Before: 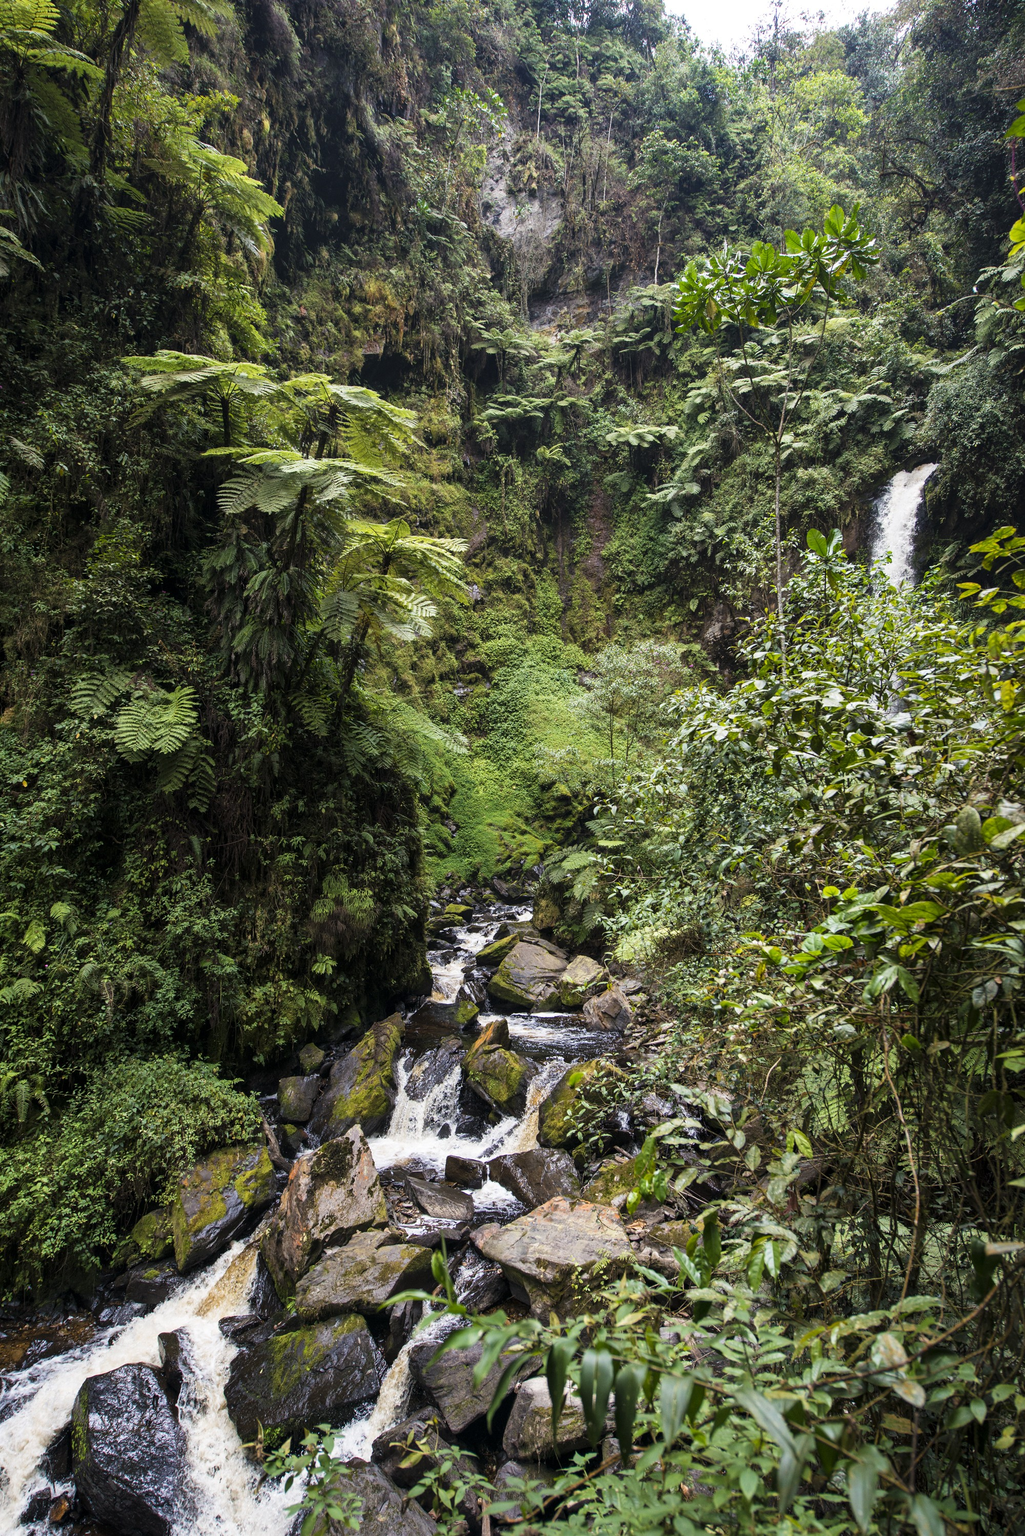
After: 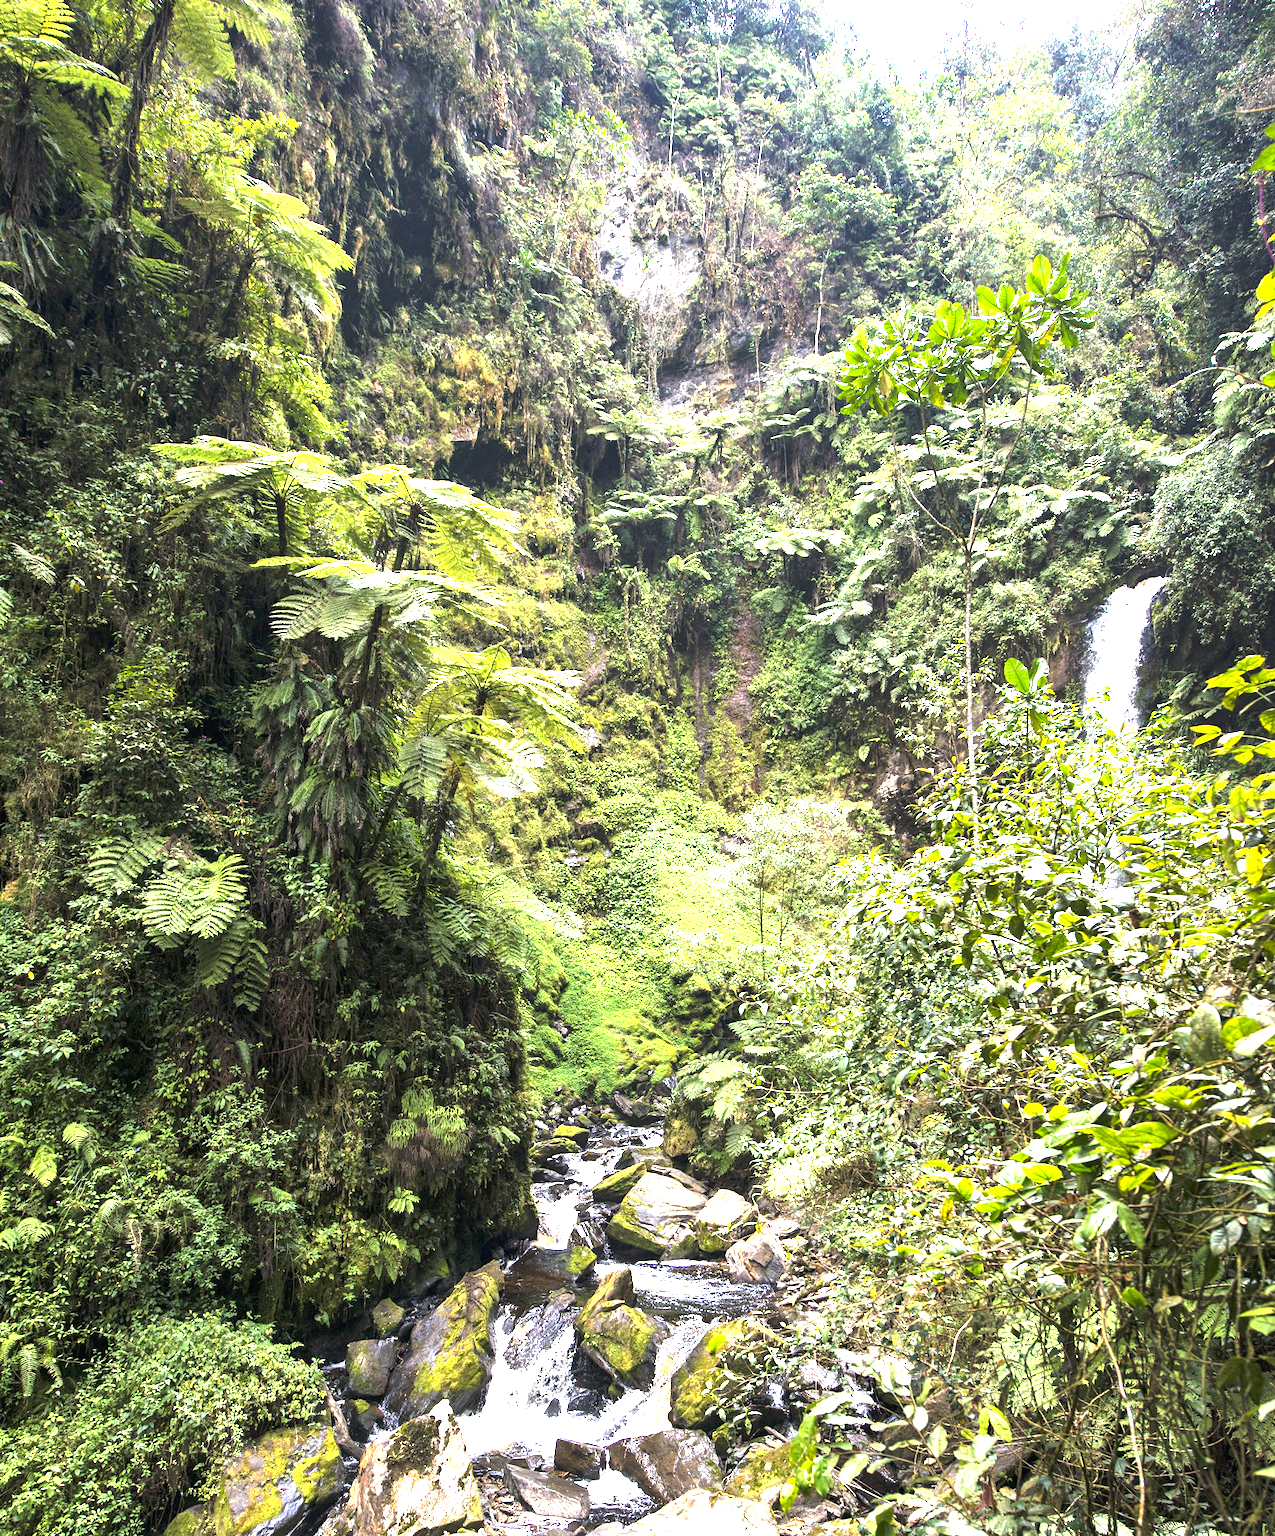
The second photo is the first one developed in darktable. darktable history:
contrast brightness saturation: contrast -0.02, brightness -0.01, saturation 0.03
crop: bottom 19.644%
exposure: exposure 2 EV, compensate exposure bias true, compensate highlight preservation false
